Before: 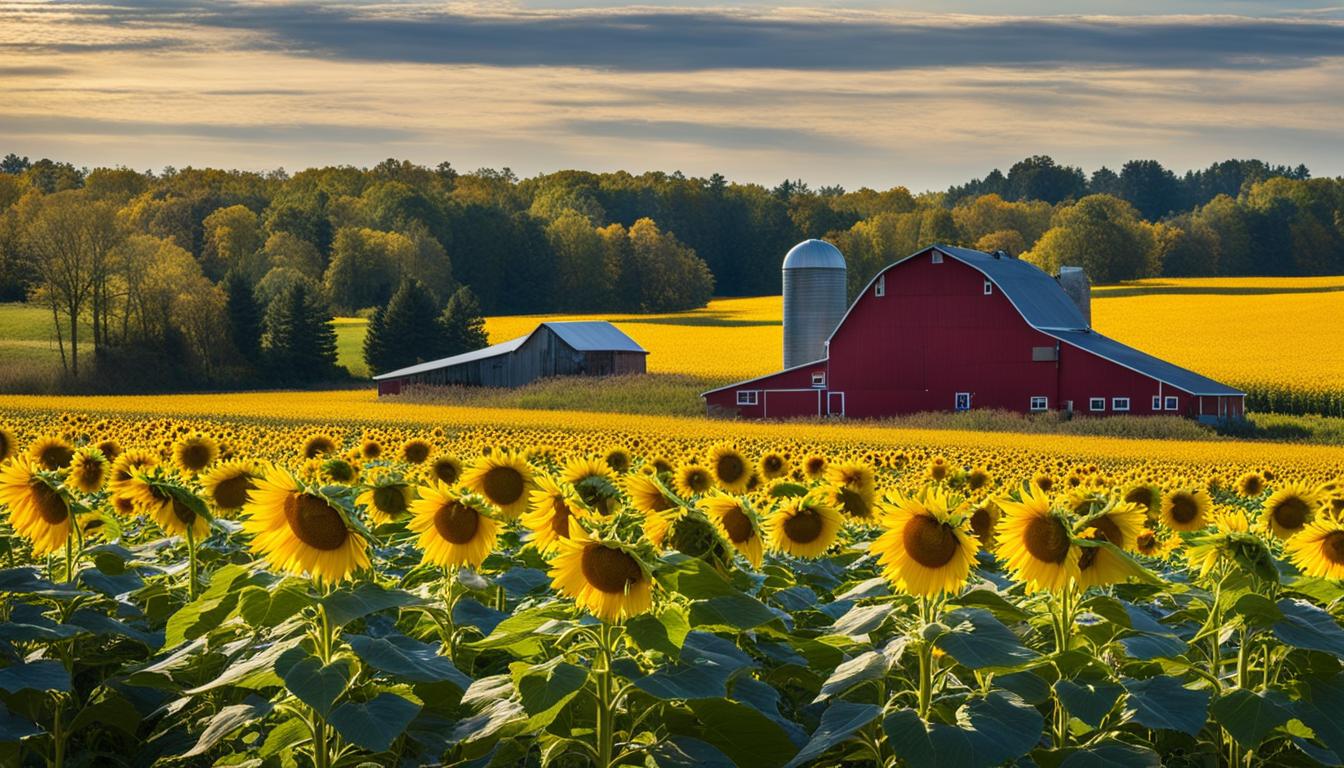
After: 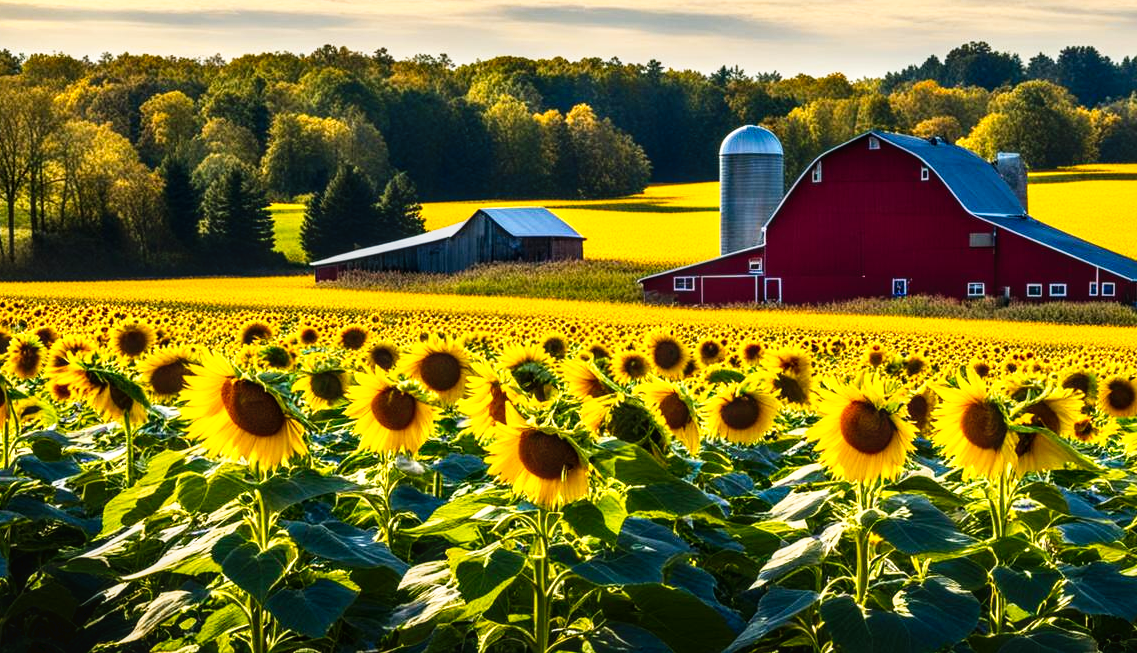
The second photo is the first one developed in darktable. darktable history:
tone curve: curves: ch0 [(0, 0) (0.003, 0.016) (0.011, 0.016) (0.025, 0.016) (0.044, 0.017) (0.069, 0.026) (0.1, 0.044) (0.136, 0.074) (0.177, 0.121) (0.224, 0.183) (0.277, 0.248) (0.335, 0.326) (0.399, 0.413) (0.468, 0.511) (0.543, 0.612) (0.623, 0.717) (0.709, 0.818) (0.801, 0.911) (0.898, 0.979) (1, 1)], preserve colors none
crop and rotate: left 4.697%, top 14.935%, right 10.675%
exposure: exposure 0.297 EV, compensate exposure bias true, compensate highlight preservation false
local contrast: detail 130%
contrast brightness saturation: contrast 0.149, brightness -0.015, saturation 0.104
